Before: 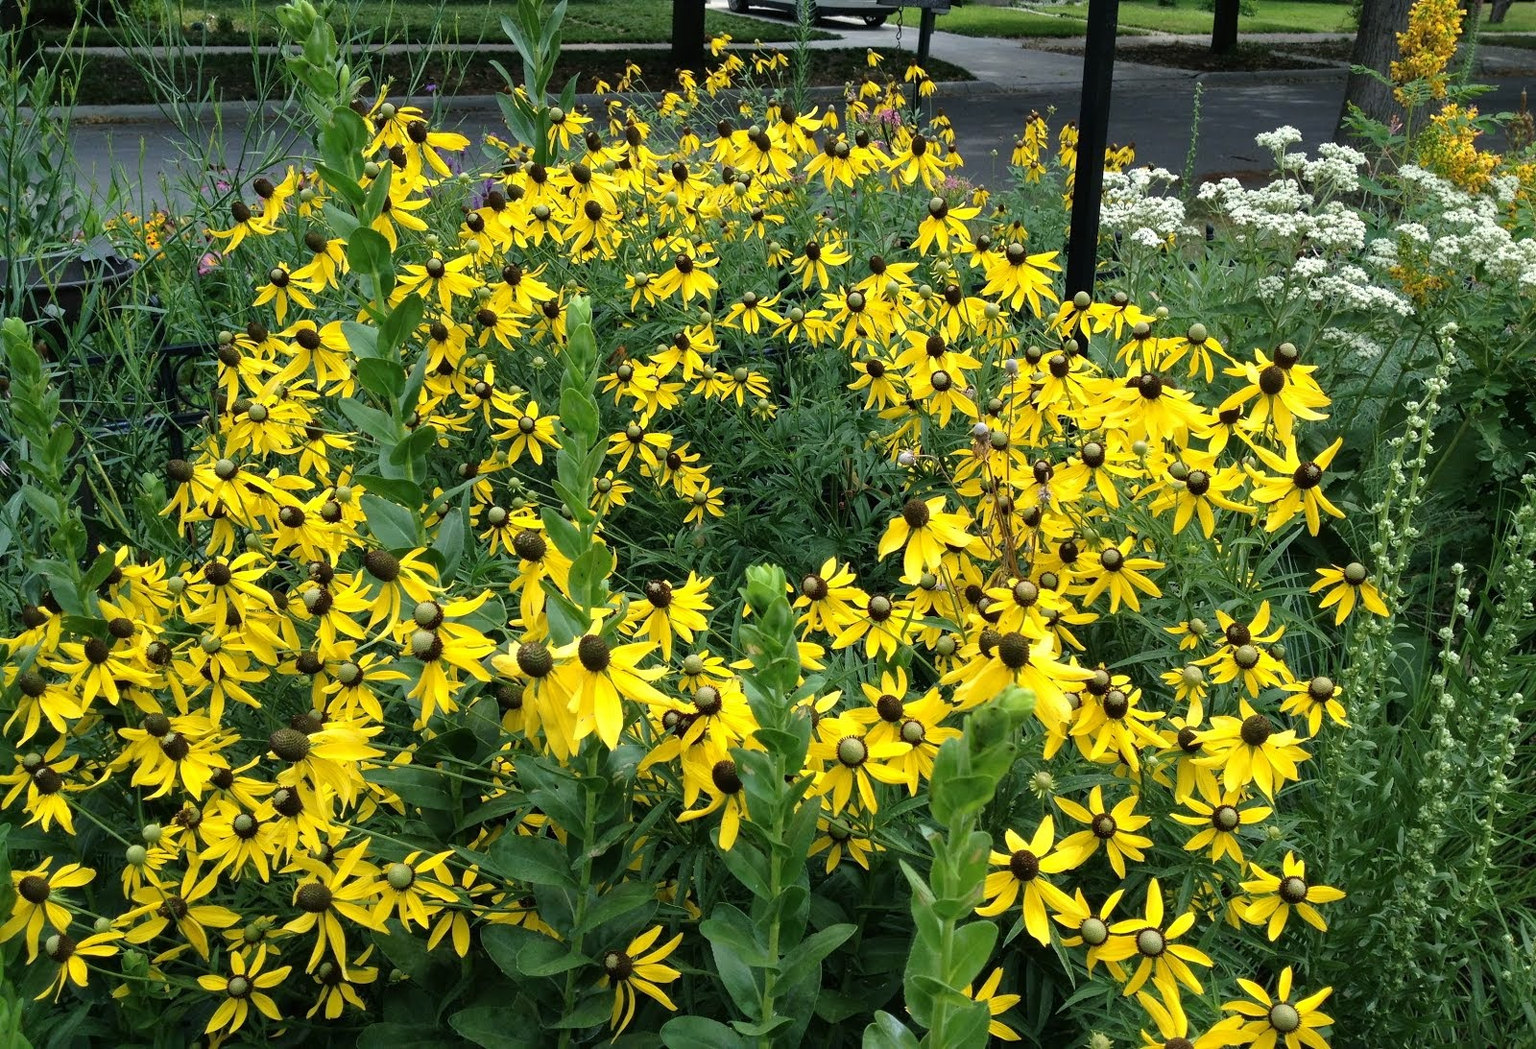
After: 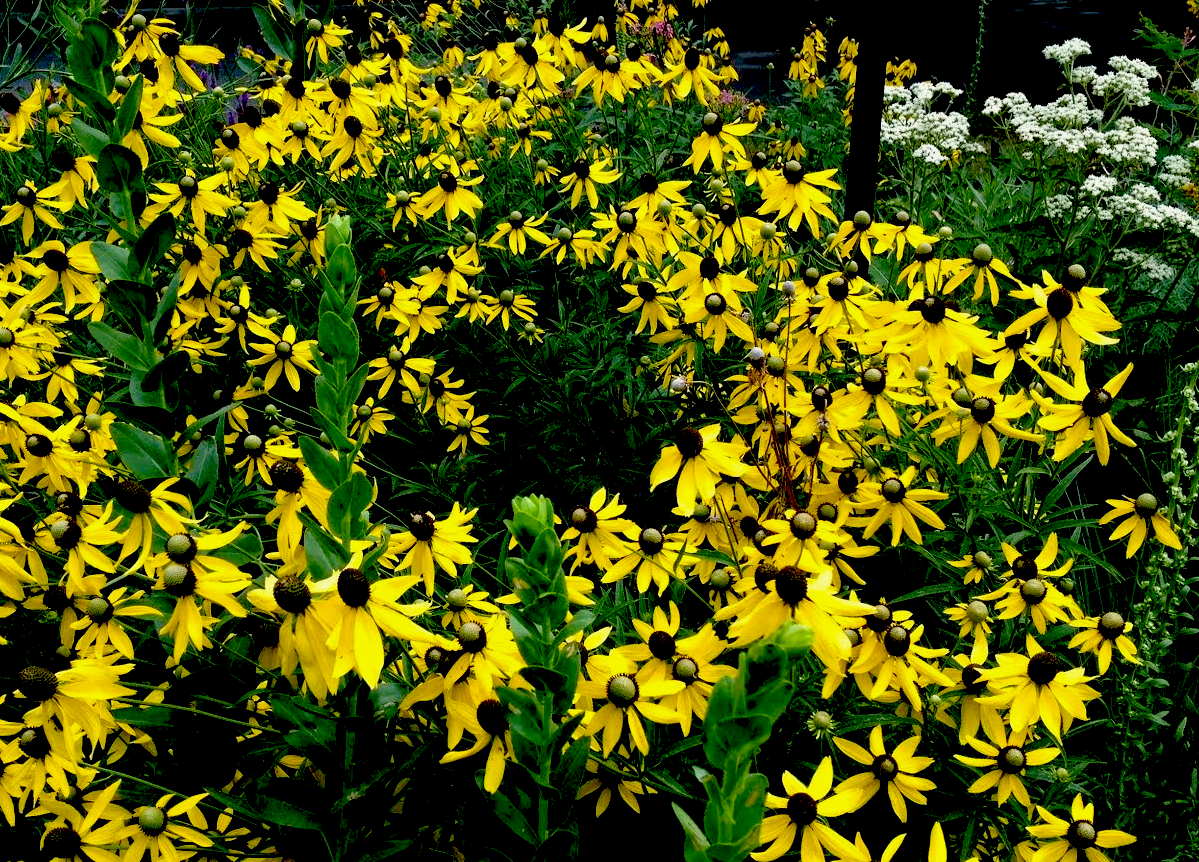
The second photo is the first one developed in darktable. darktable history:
exposure: black level correction 0.099, exposure -0.092 EV, compensate exposure bias true, compensate highlight preservation false
crop: left 16.612%, top 8.557%, right 8.444%, bottom 12.533%
